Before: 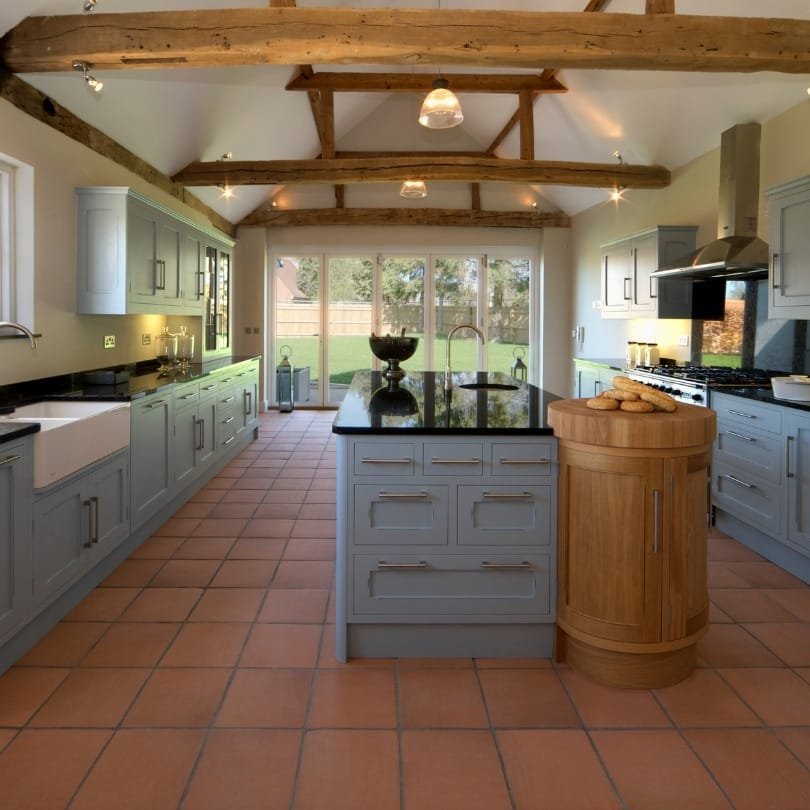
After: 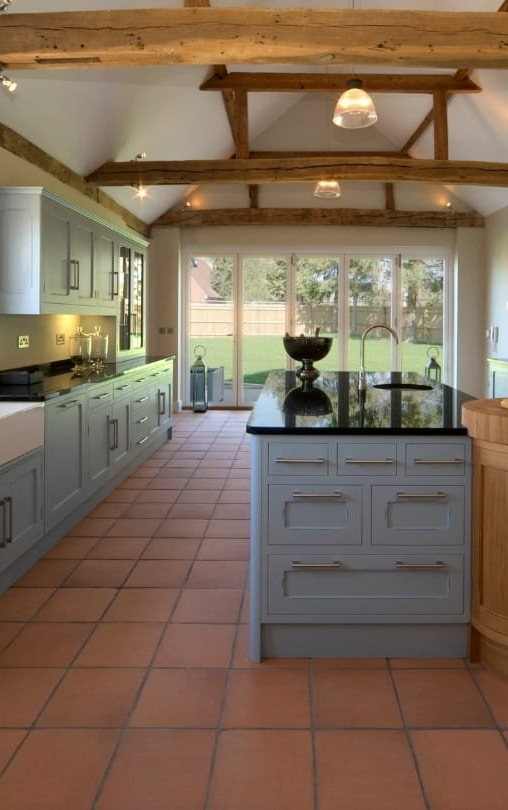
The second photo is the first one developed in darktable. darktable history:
tone equalizer: on, module defaults
crop: left 10.644%, right 26.528%
